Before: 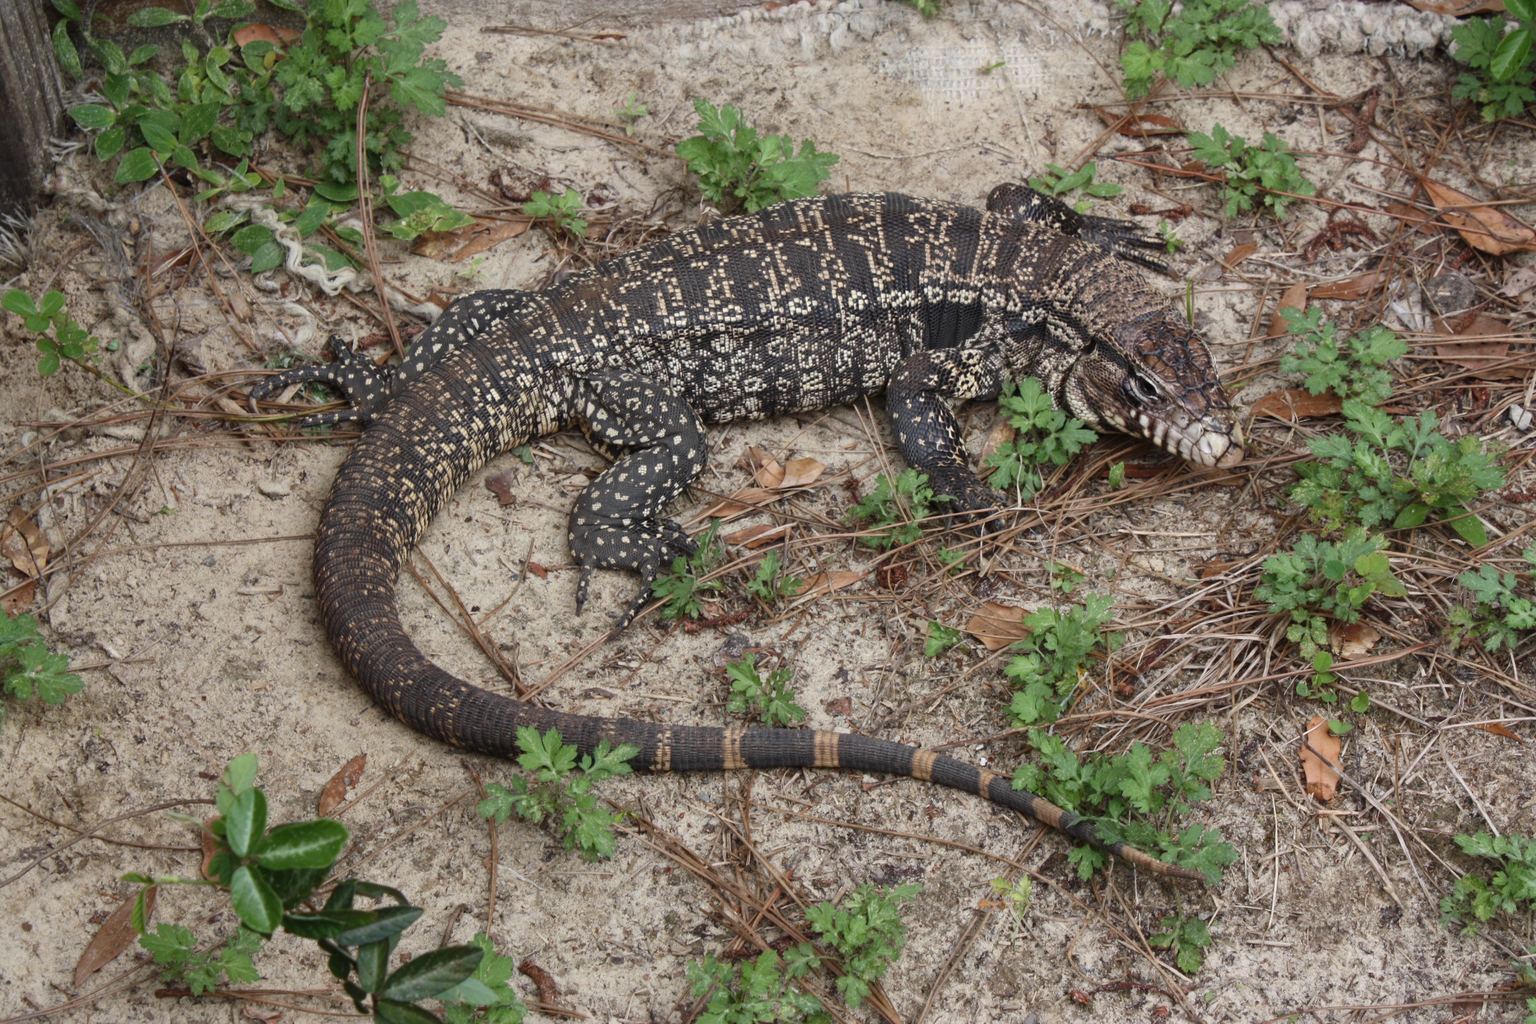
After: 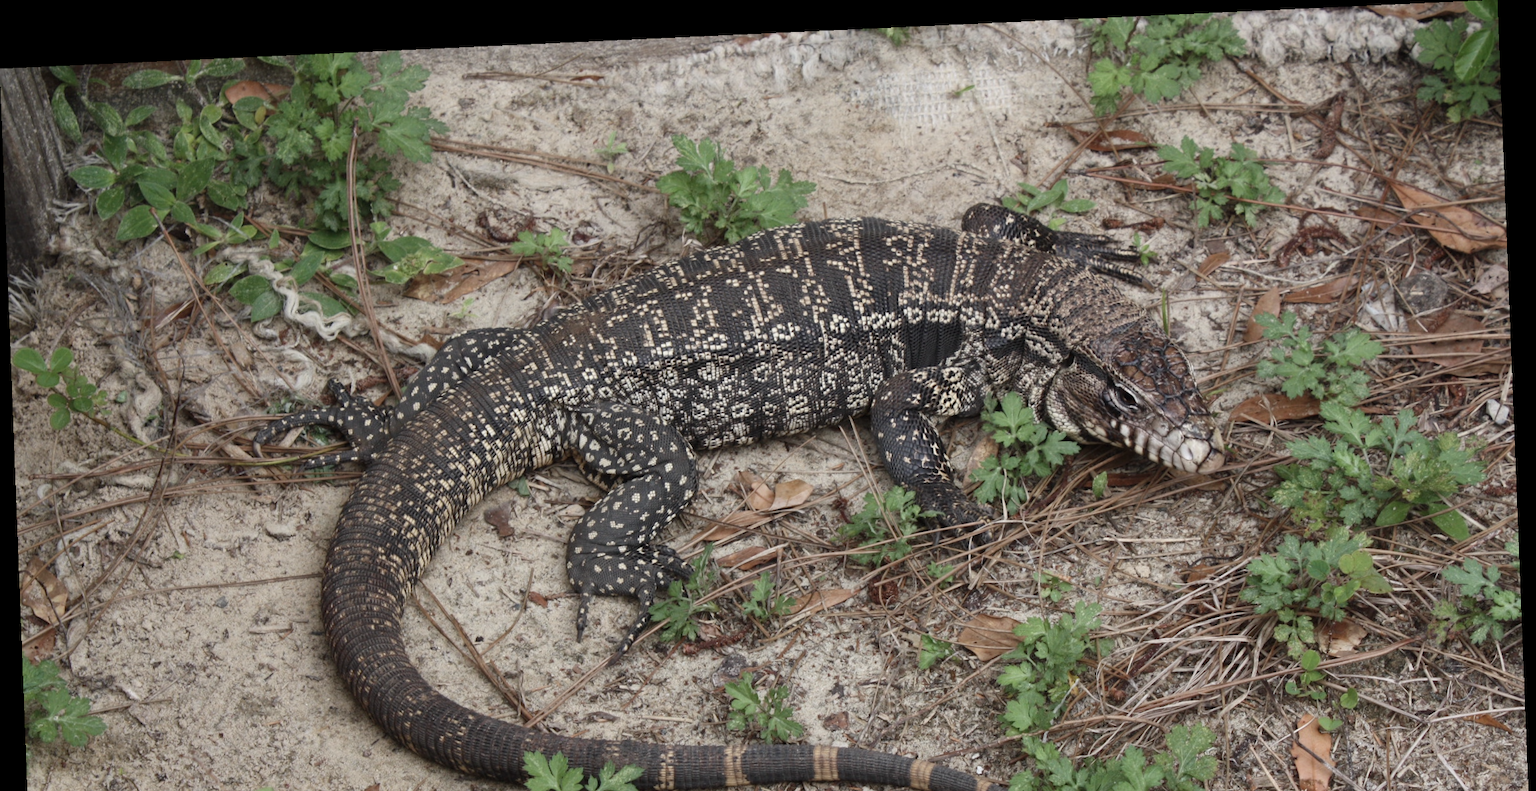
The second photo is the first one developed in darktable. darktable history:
rotate and perspective: rotation -2.22°, lens shift (horizontal) -0.022, automatic cropping off
color correction: saturation 0.8
crop: bottom 24.988%
